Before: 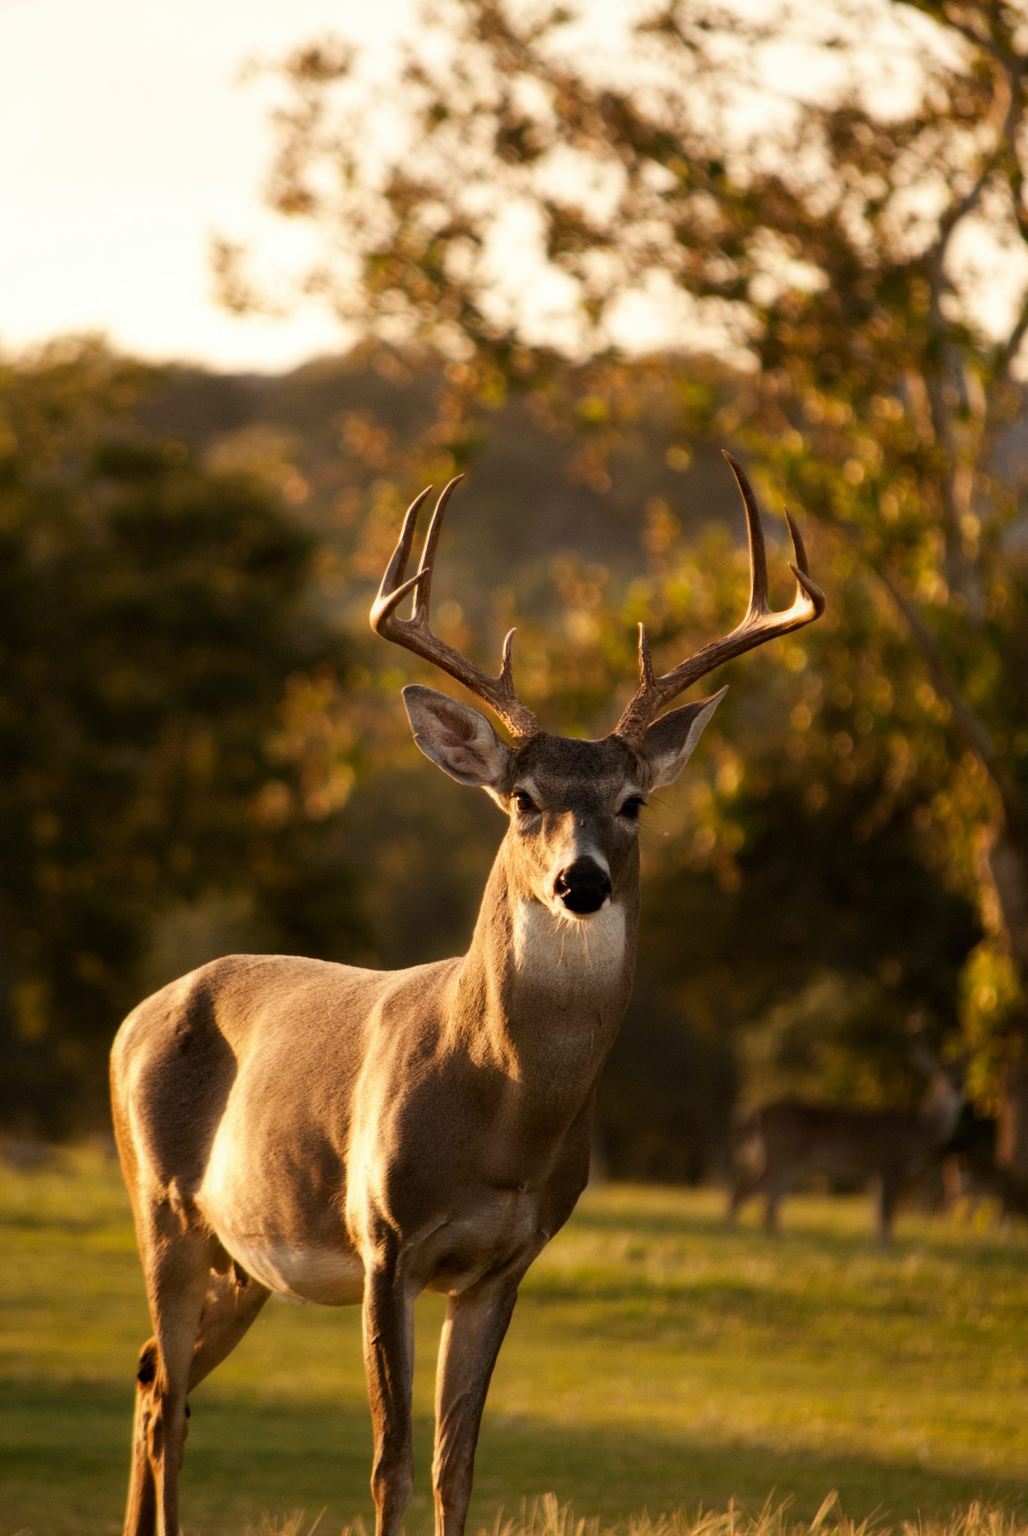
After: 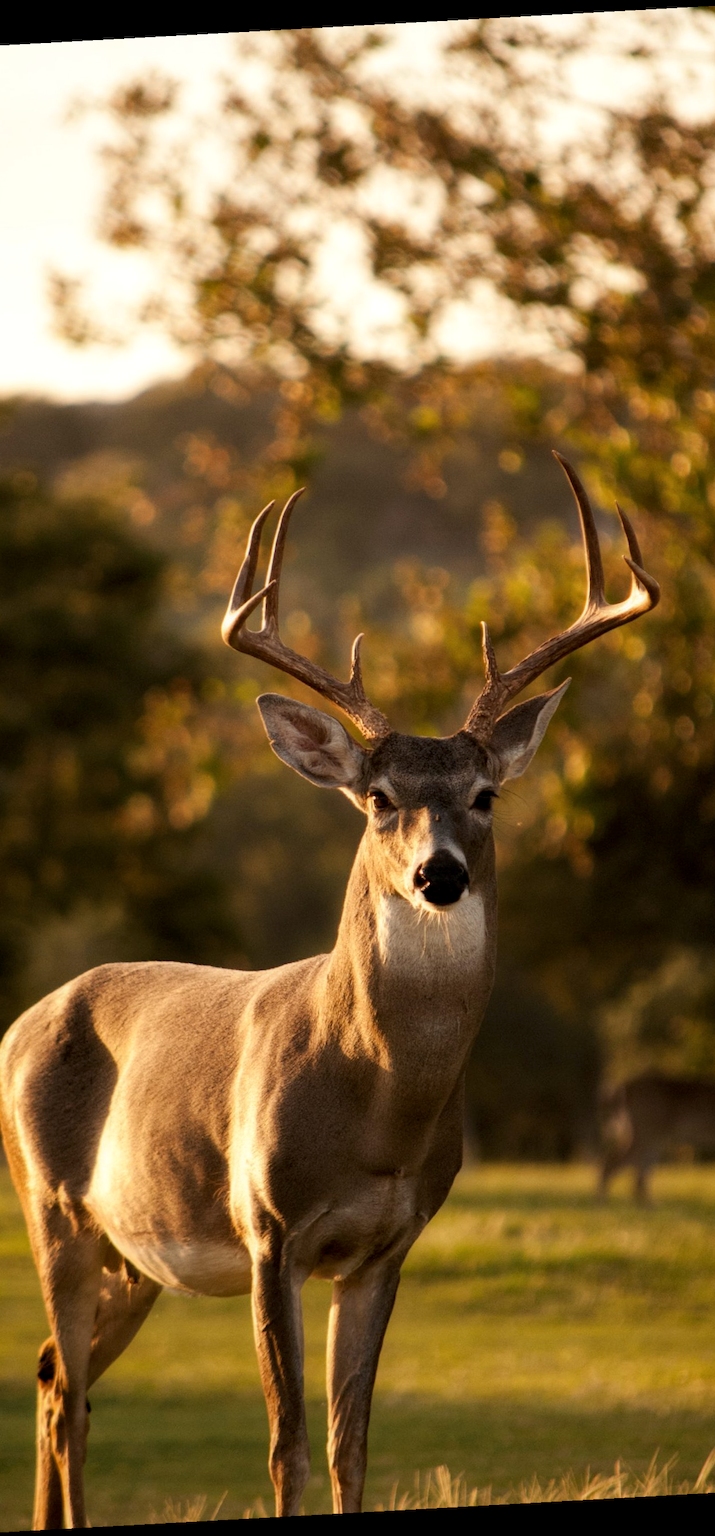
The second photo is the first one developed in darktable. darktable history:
crop and rotate: left 15.754%, right 17.579%
local contrast: highlights 100%, shadows 100%, detail 120%, midtone range 0.2
rotate and perspective: rotation -3.18°, automatic cropping off
